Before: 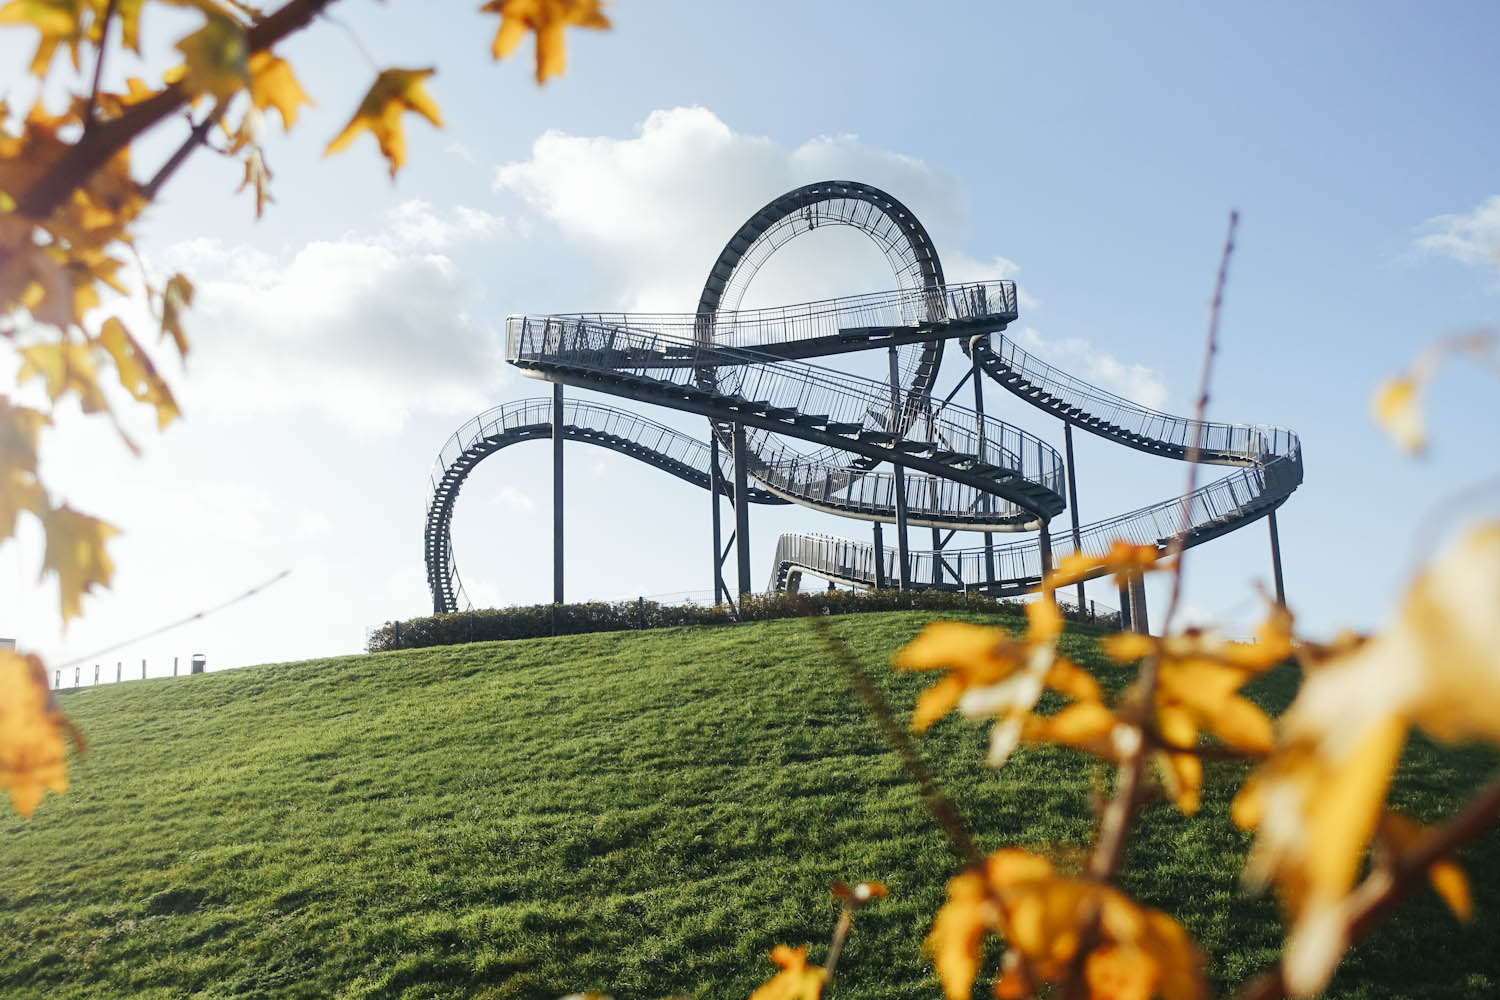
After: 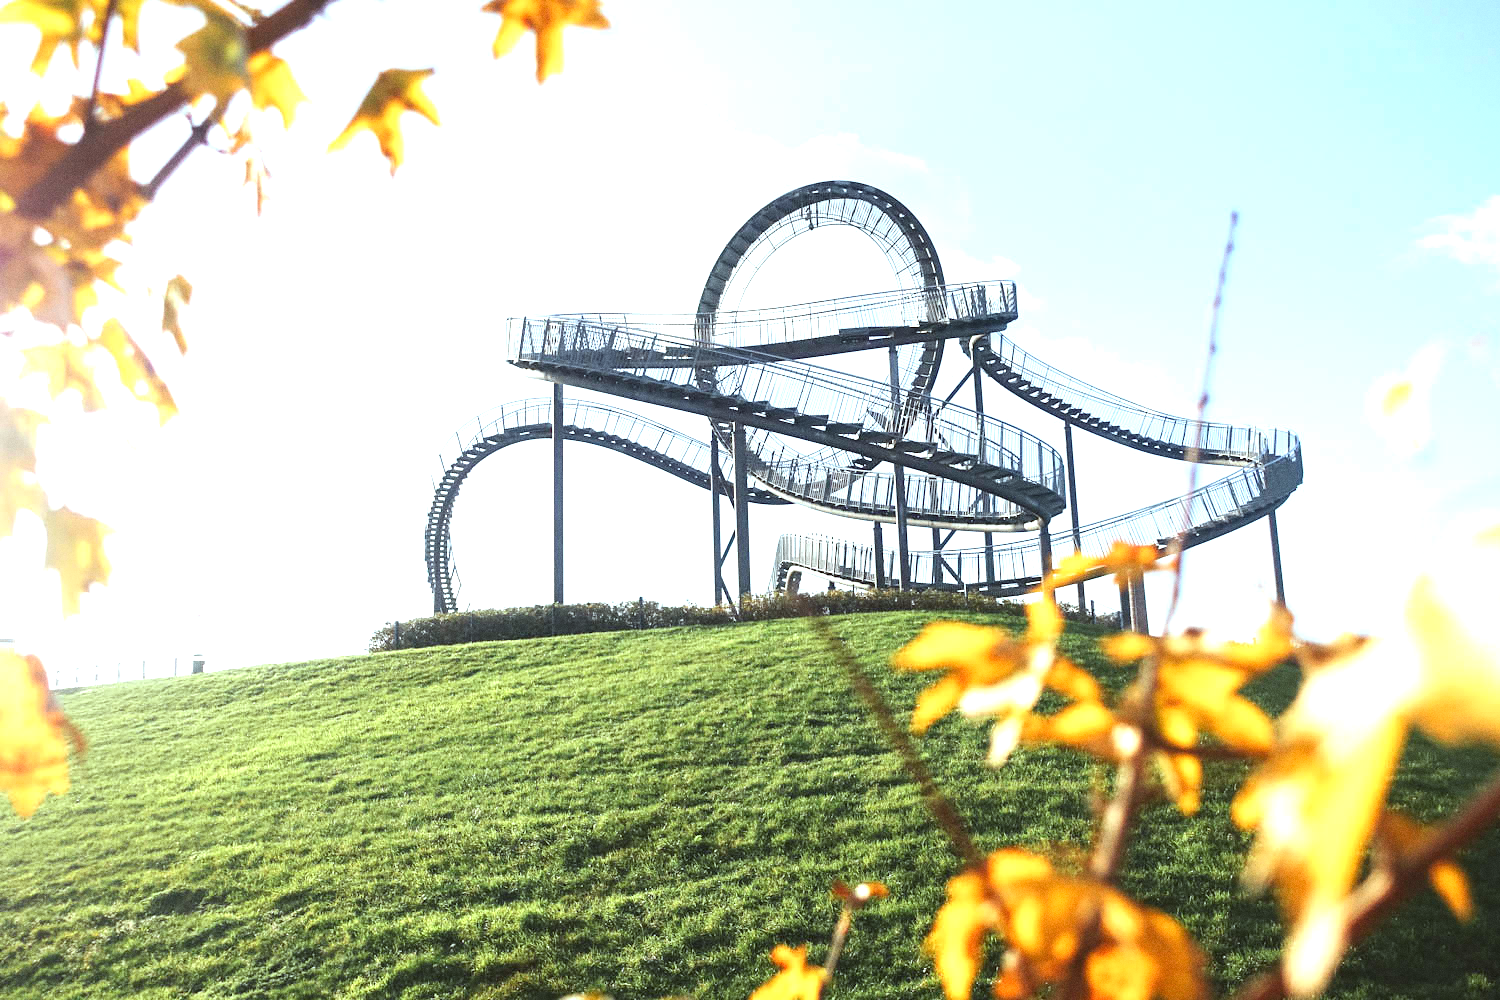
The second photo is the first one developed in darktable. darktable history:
grain: coarseness 0.09 ISO
exposure: black level correction 0, exposure 1.2 EV, compensate exposure bias true, compensate highlight preservation false
color correction: highlights a* -4.98, highlights b* -3.76, shadows a* 3.83, shadows b* 4.08
